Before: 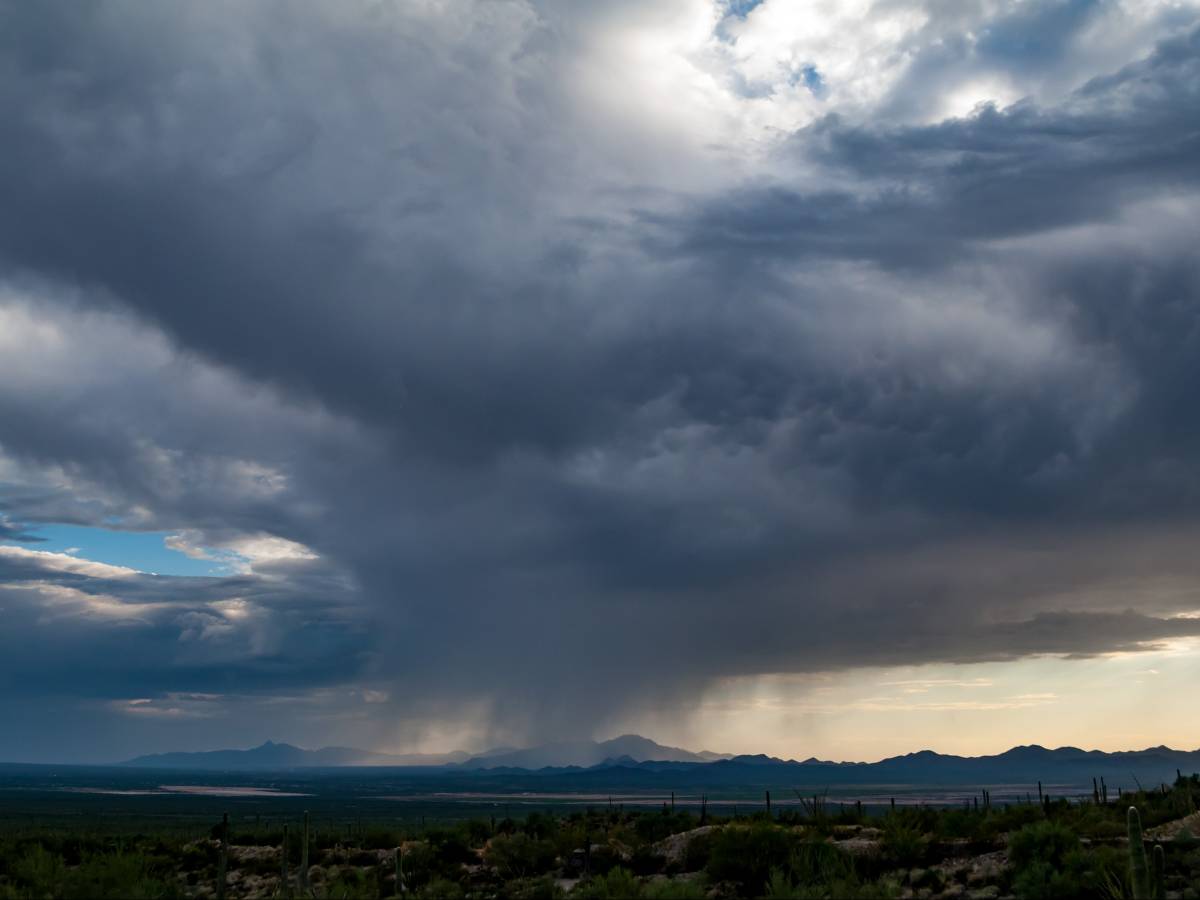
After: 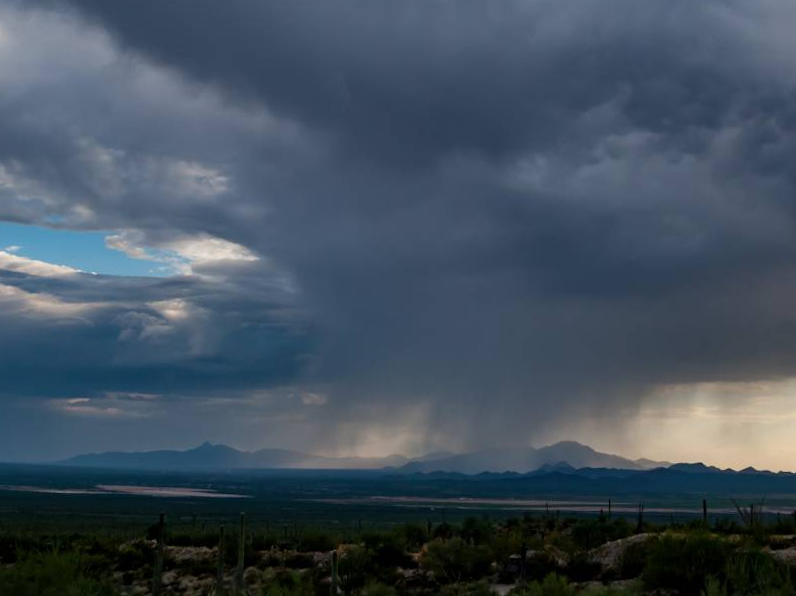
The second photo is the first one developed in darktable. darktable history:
crop and rotate: angle -0.862°, left 3.979%, top 32.404%, right 28.315%
